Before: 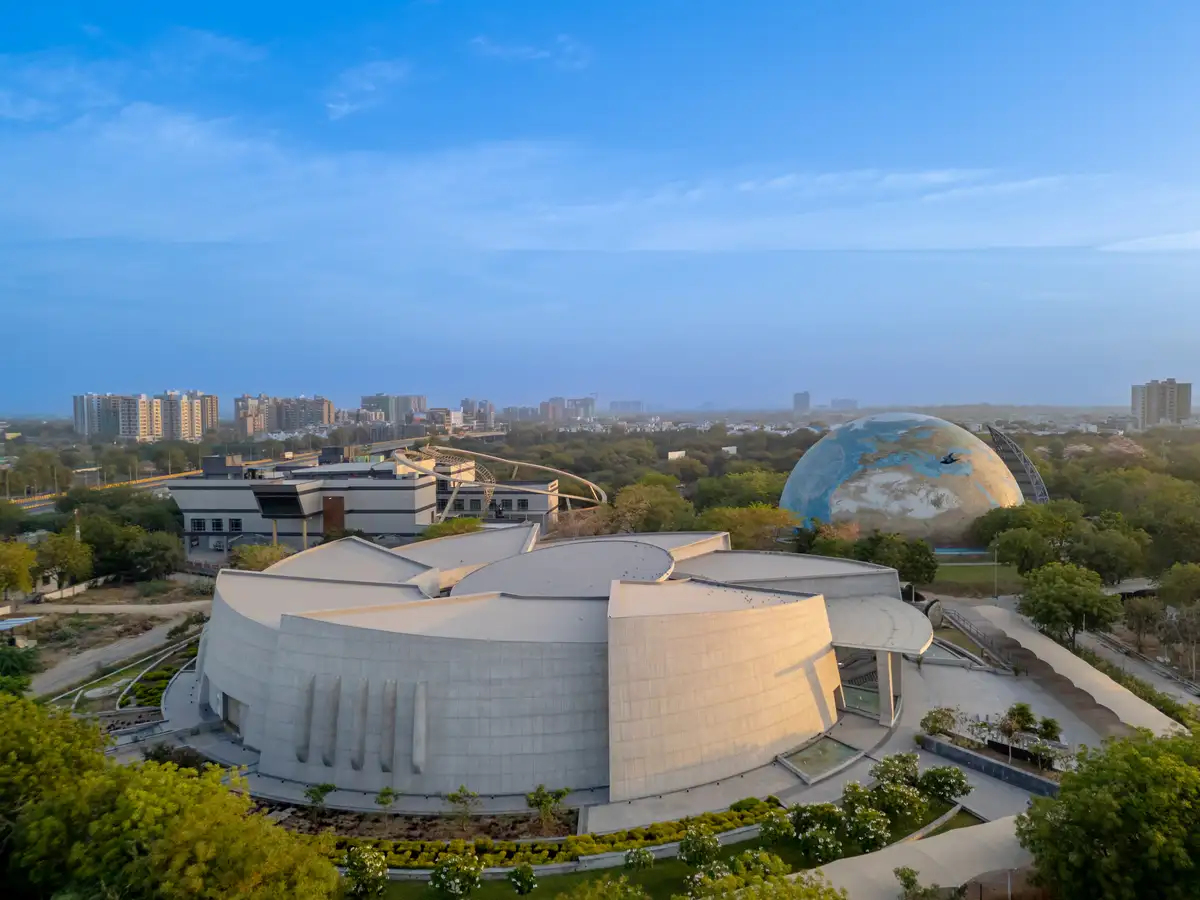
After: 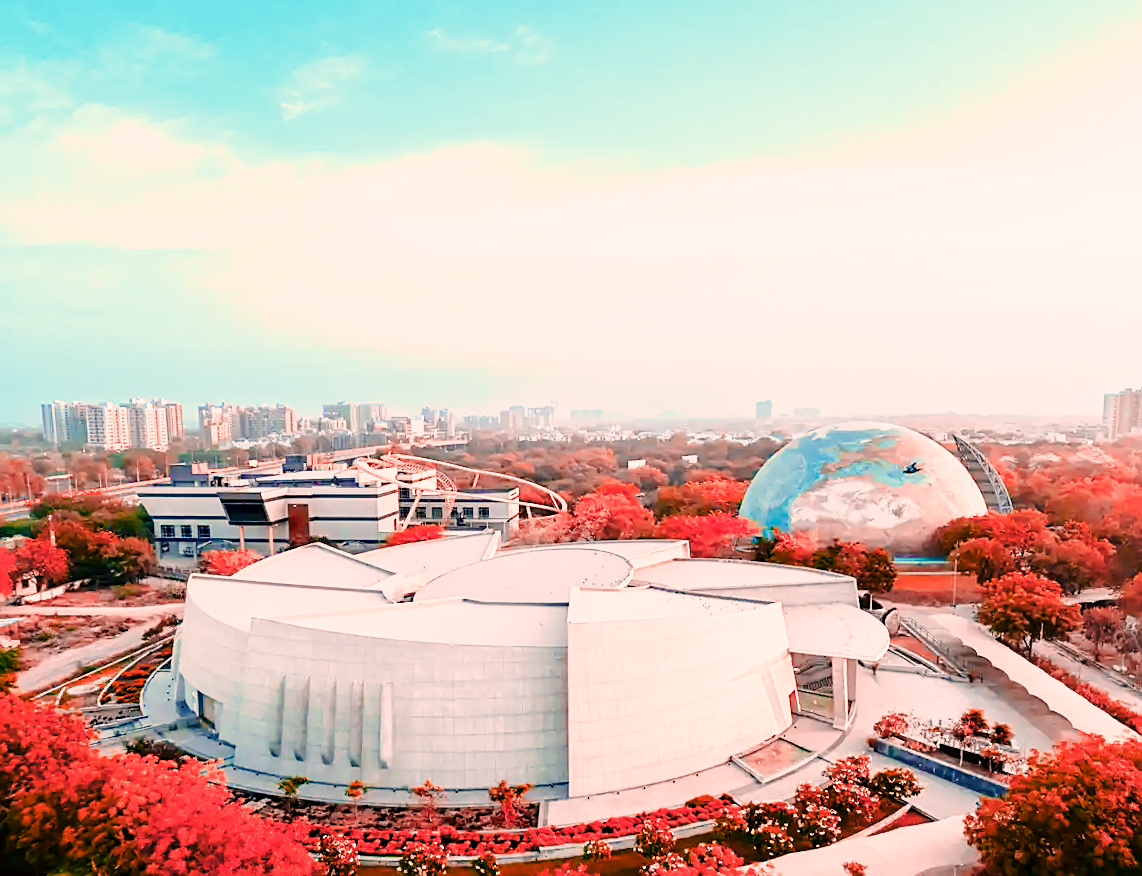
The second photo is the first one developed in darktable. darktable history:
color correction: highlights a* 1.39, highlights b* 17.83
color balance rgb: perceptual saturation grading › global saturation 25%, perceptual saturation grading › highlights -50%, perceptual saturation grading › shadows 30%, perceptual brilliance grading › global brilliance 12%, global vibrance 20%
base curve: curves: ch0 [(0, 0) (0.028, 0.03) (0.105, 0.232) (0.387, 0.748) (0.754, 0.968) (1, 1)], fusion 1, exposure shift 0.576, preserve colors none
crop: bottom 0.071%
color zones: curves: ch2 [(0, 0.5) (0.084, 0.497) (0.323, 0.335) (0.4, 0.497) (1, 0.5)], process mode strong
sharpen: on, module defaults
rotate and perspective: rotation 0.074°, lens shift (vertical) 0.096, lens shift (horizontal) -0.041, crop left 0.043, crop right 0.952, crop top 0.024, crop bottom 0.979
